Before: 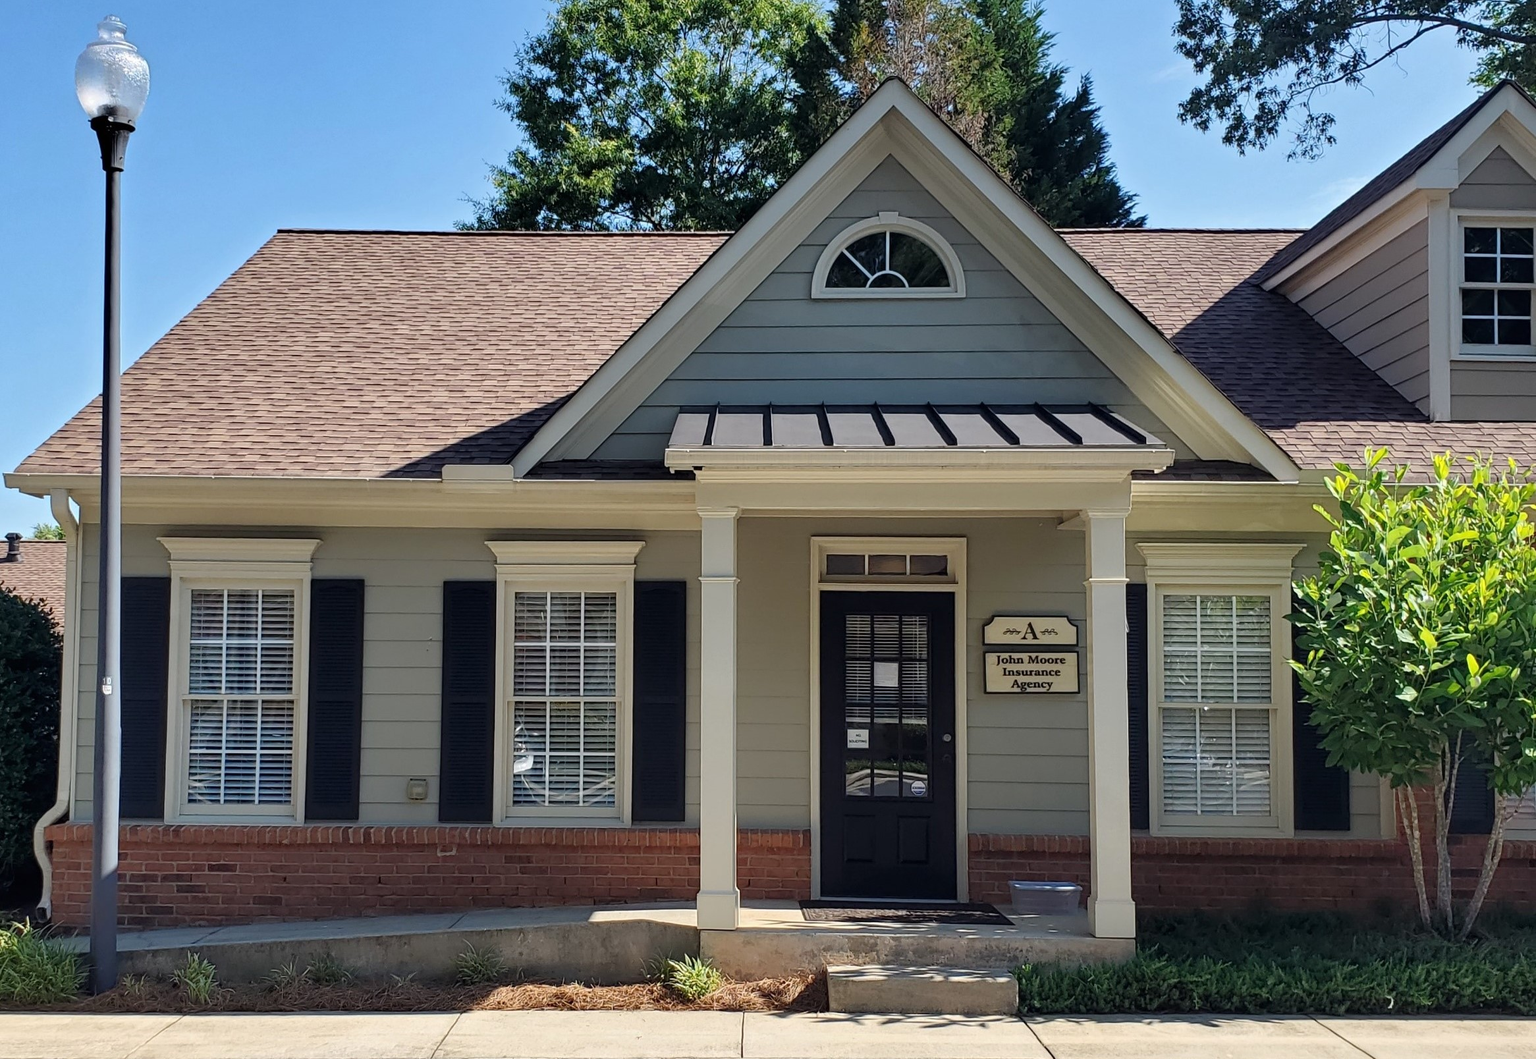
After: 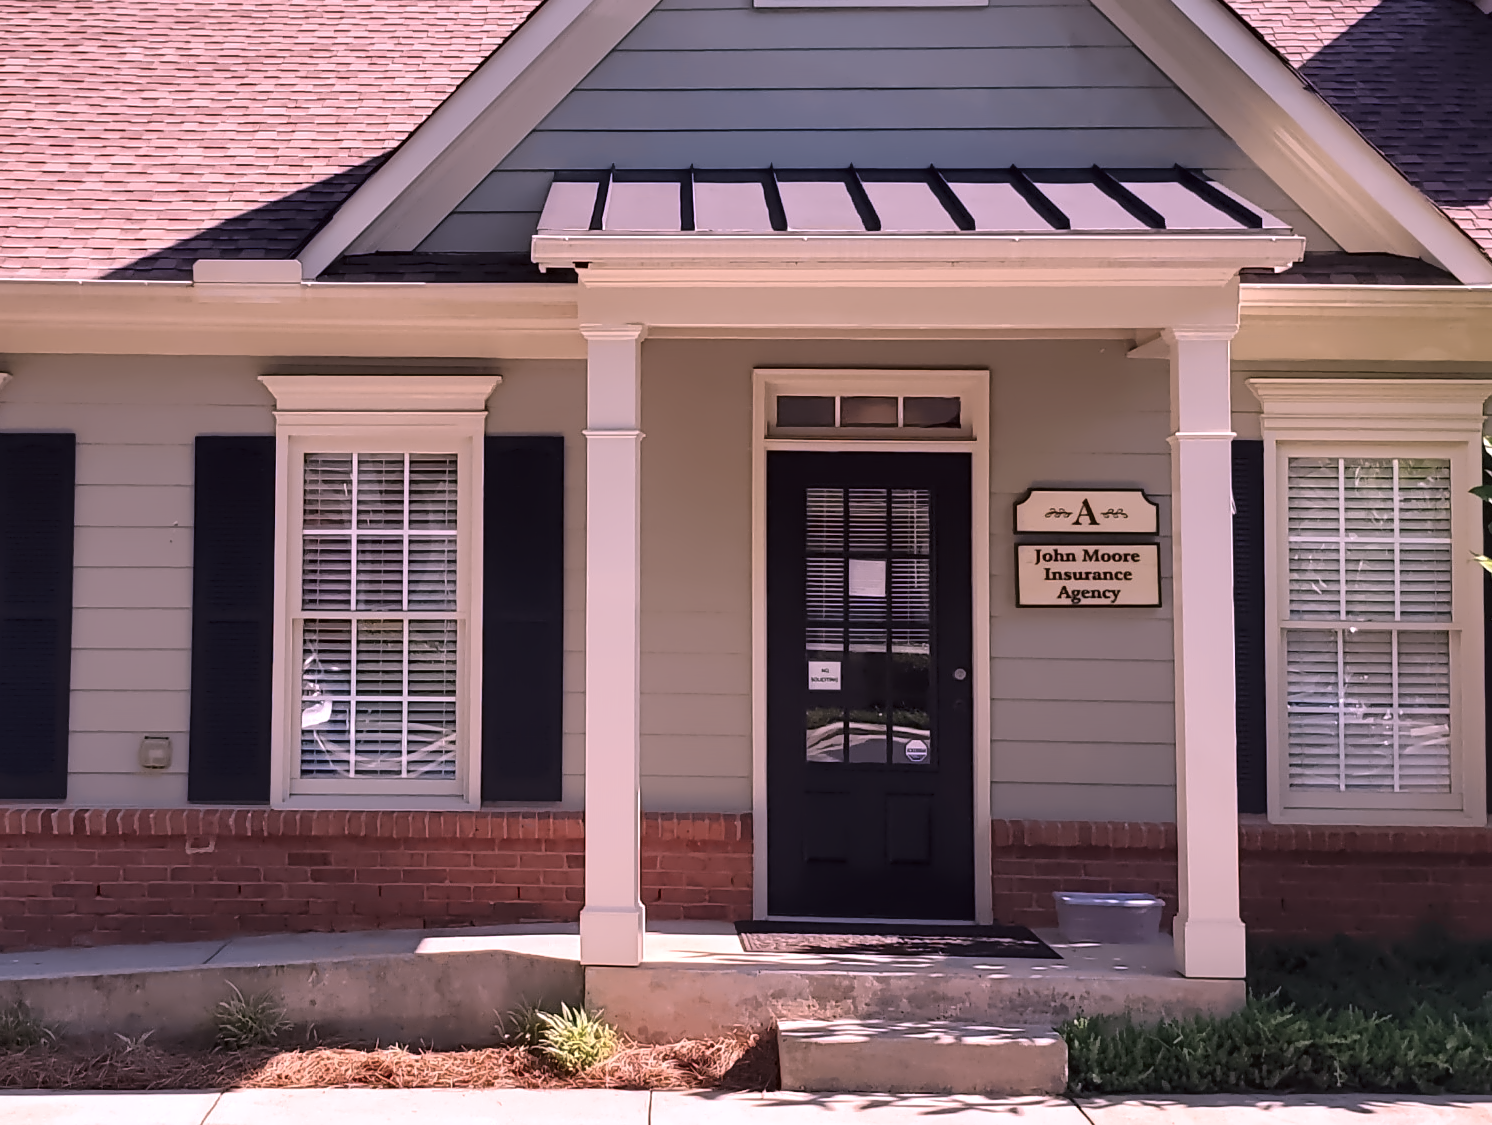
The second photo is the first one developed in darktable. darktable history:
denoise (profiled): patch size 2, strength 4, preserve shadows 1.02, bias correction -0.395, scattering 0.3, a [0, 0, 0]
exposure: exposure 0.05 EV
tone equalizer: -8 EV 0.02 EV, -7 EV 0.137 EV, -6 EV 0.249 EV, -5 EV 0.199 EV, -4 EV 0.104 EV, -3 EV 0.307 EV, -2 EV 0.428 EV, -1 EV 0.391 EV, +0 EV 0.398 EV, mask contrast compensation 0.05 EV
color equalizer: on, module defaults
color correction: highlights a* 19.89, highlights b* -8.27, shadows a* 2.46, shadows b* 1.79
crop: left 20.514%, top 27.742%, right 15.488%, bottom 2.286%
